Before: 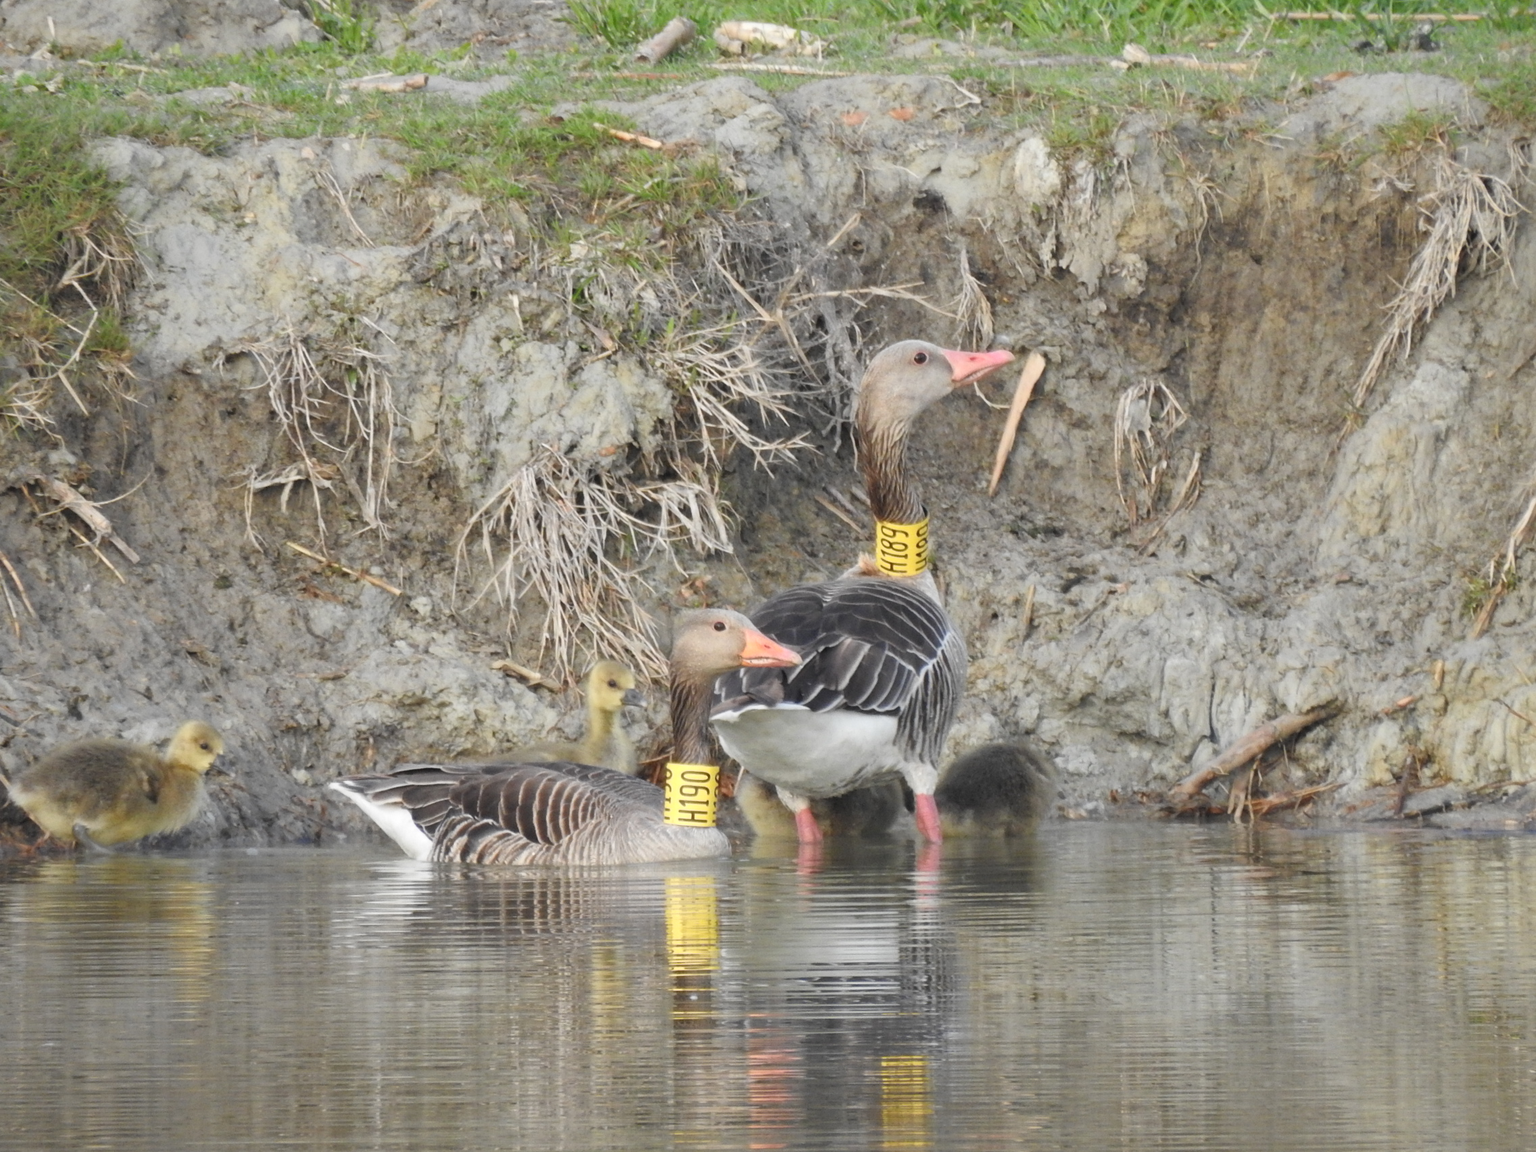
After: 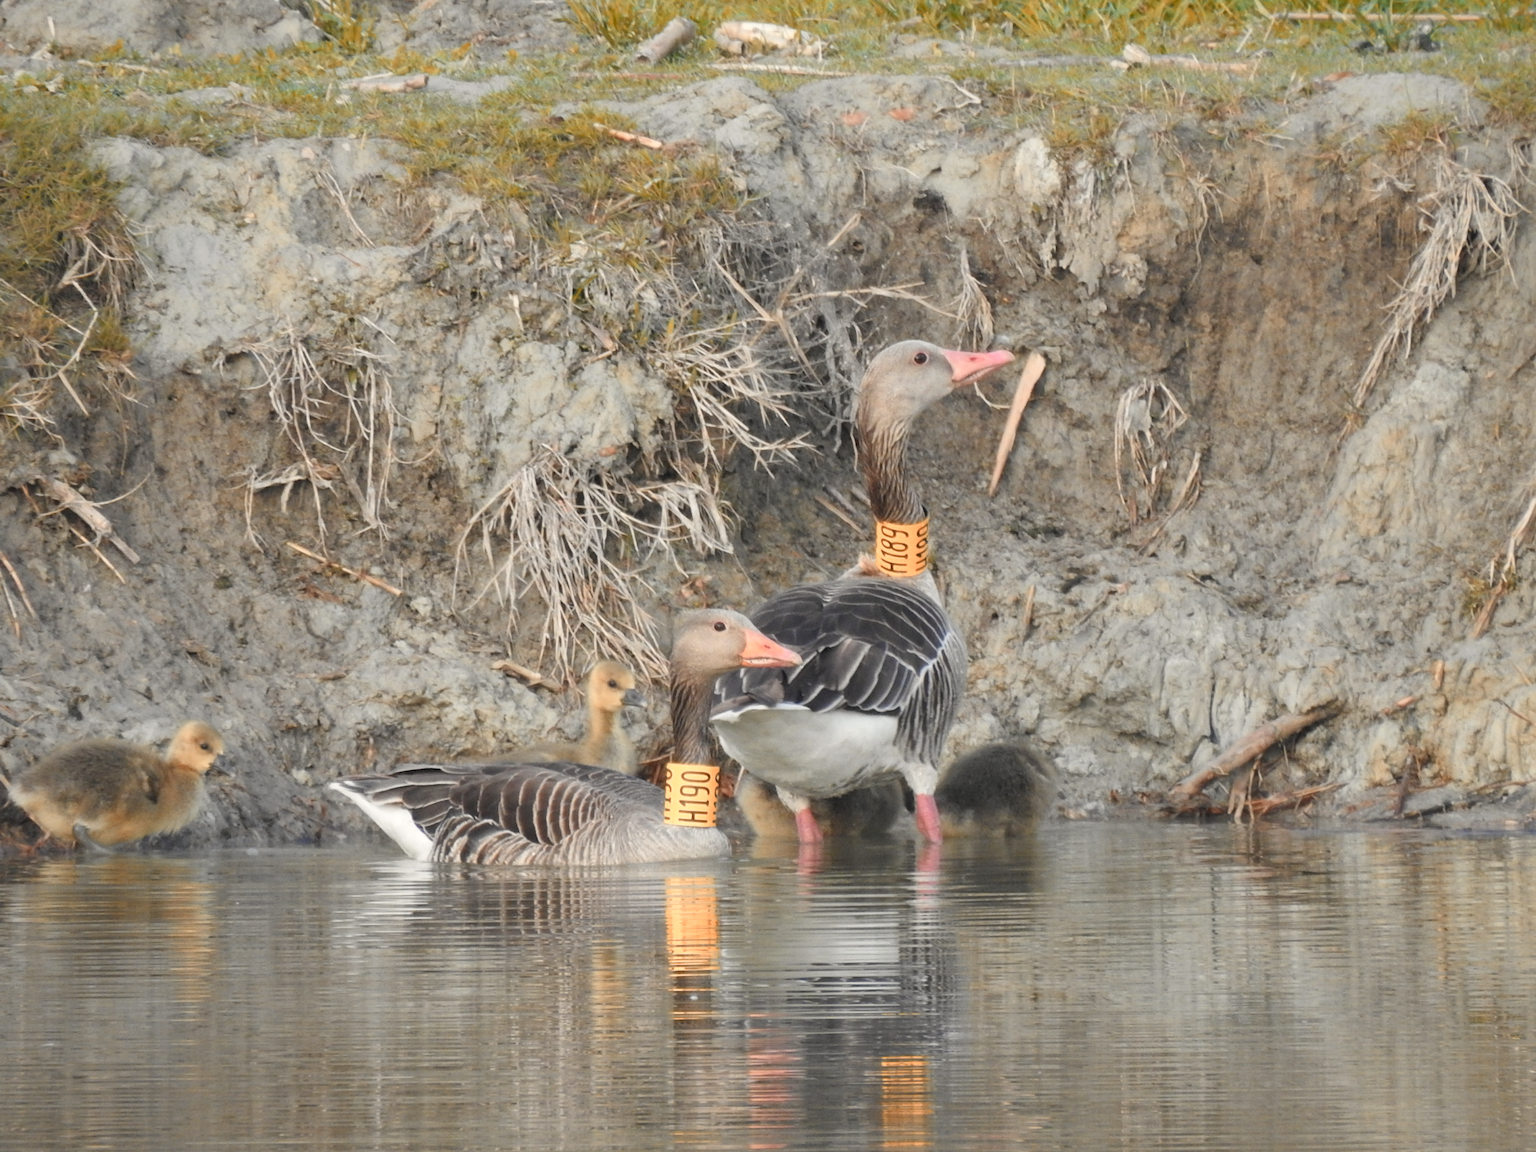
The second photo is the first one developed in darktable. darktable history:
color correction: highlights b* 3
color zones: curves: ch2 [(0, 0.5) (0.084, 0.497) (0.323, 0.335) (0.4, 0.497) (1, 0.5)]
